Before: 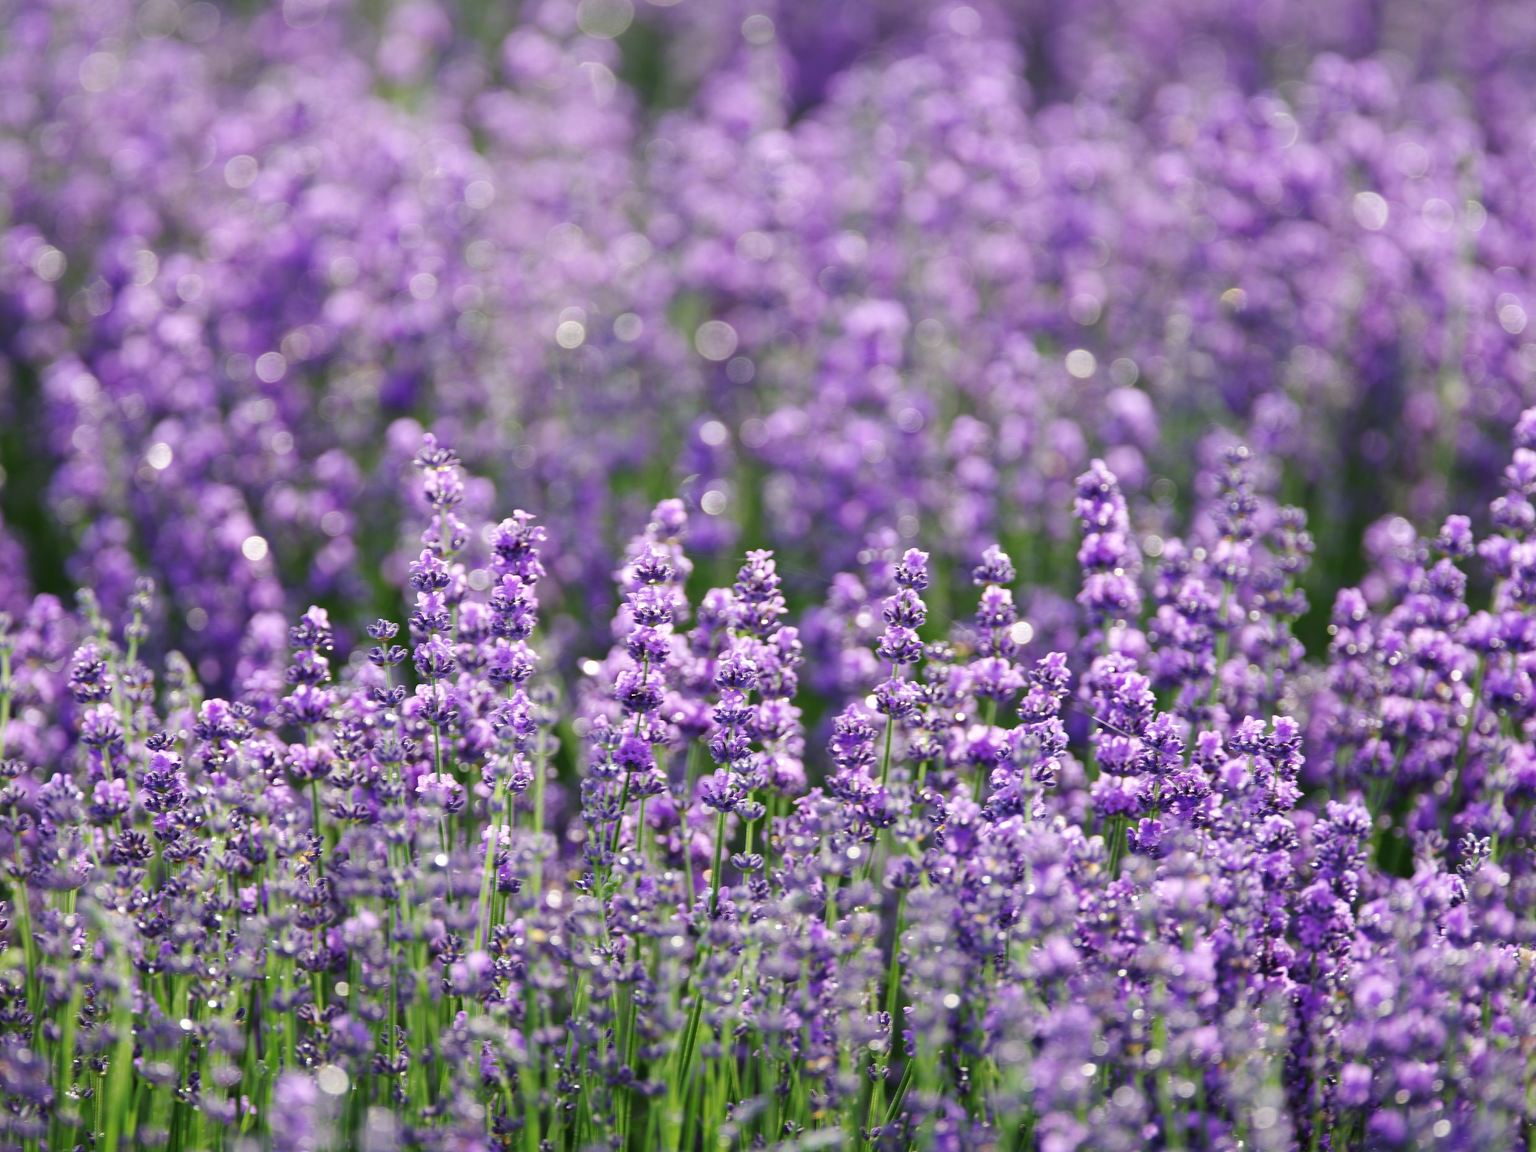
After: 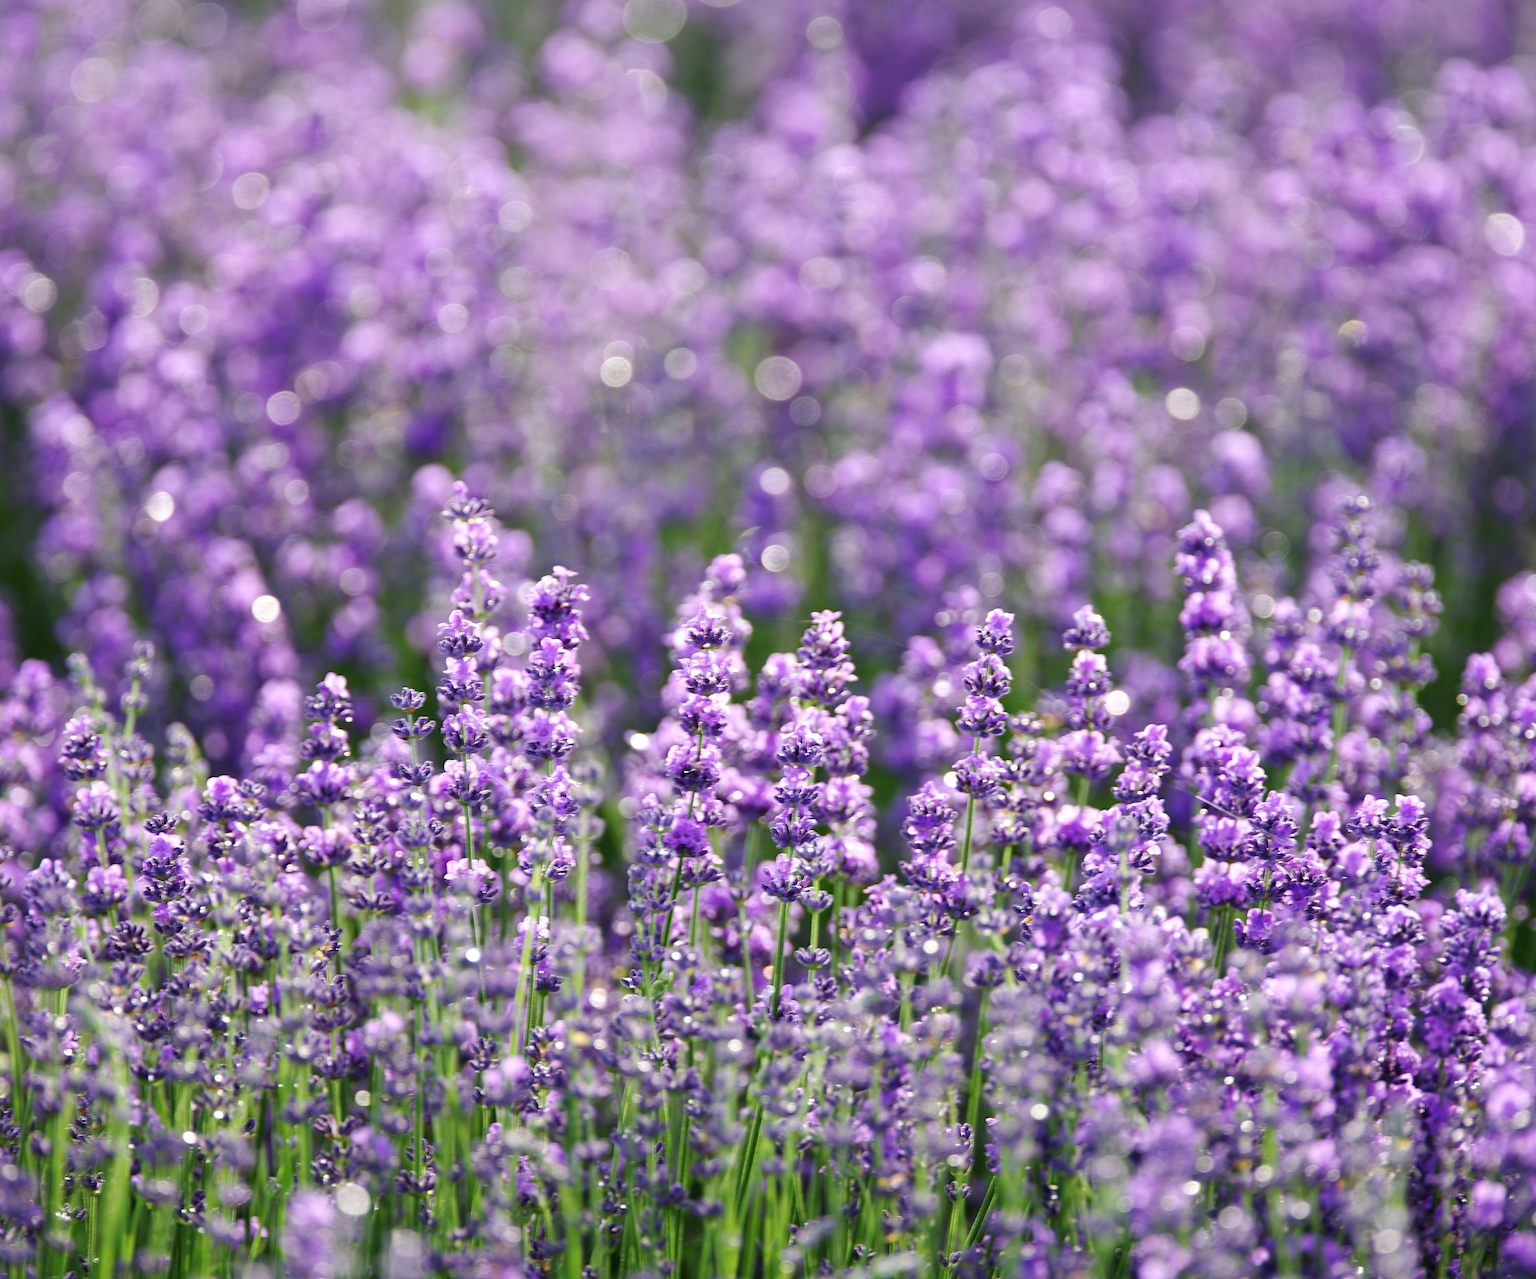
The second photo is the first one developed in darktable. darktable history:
exposure: black level correction 0.001, exposure 0.14 EV, compensate highlight preservation false
crop and rotate: left 1.088%, right 8.807%
